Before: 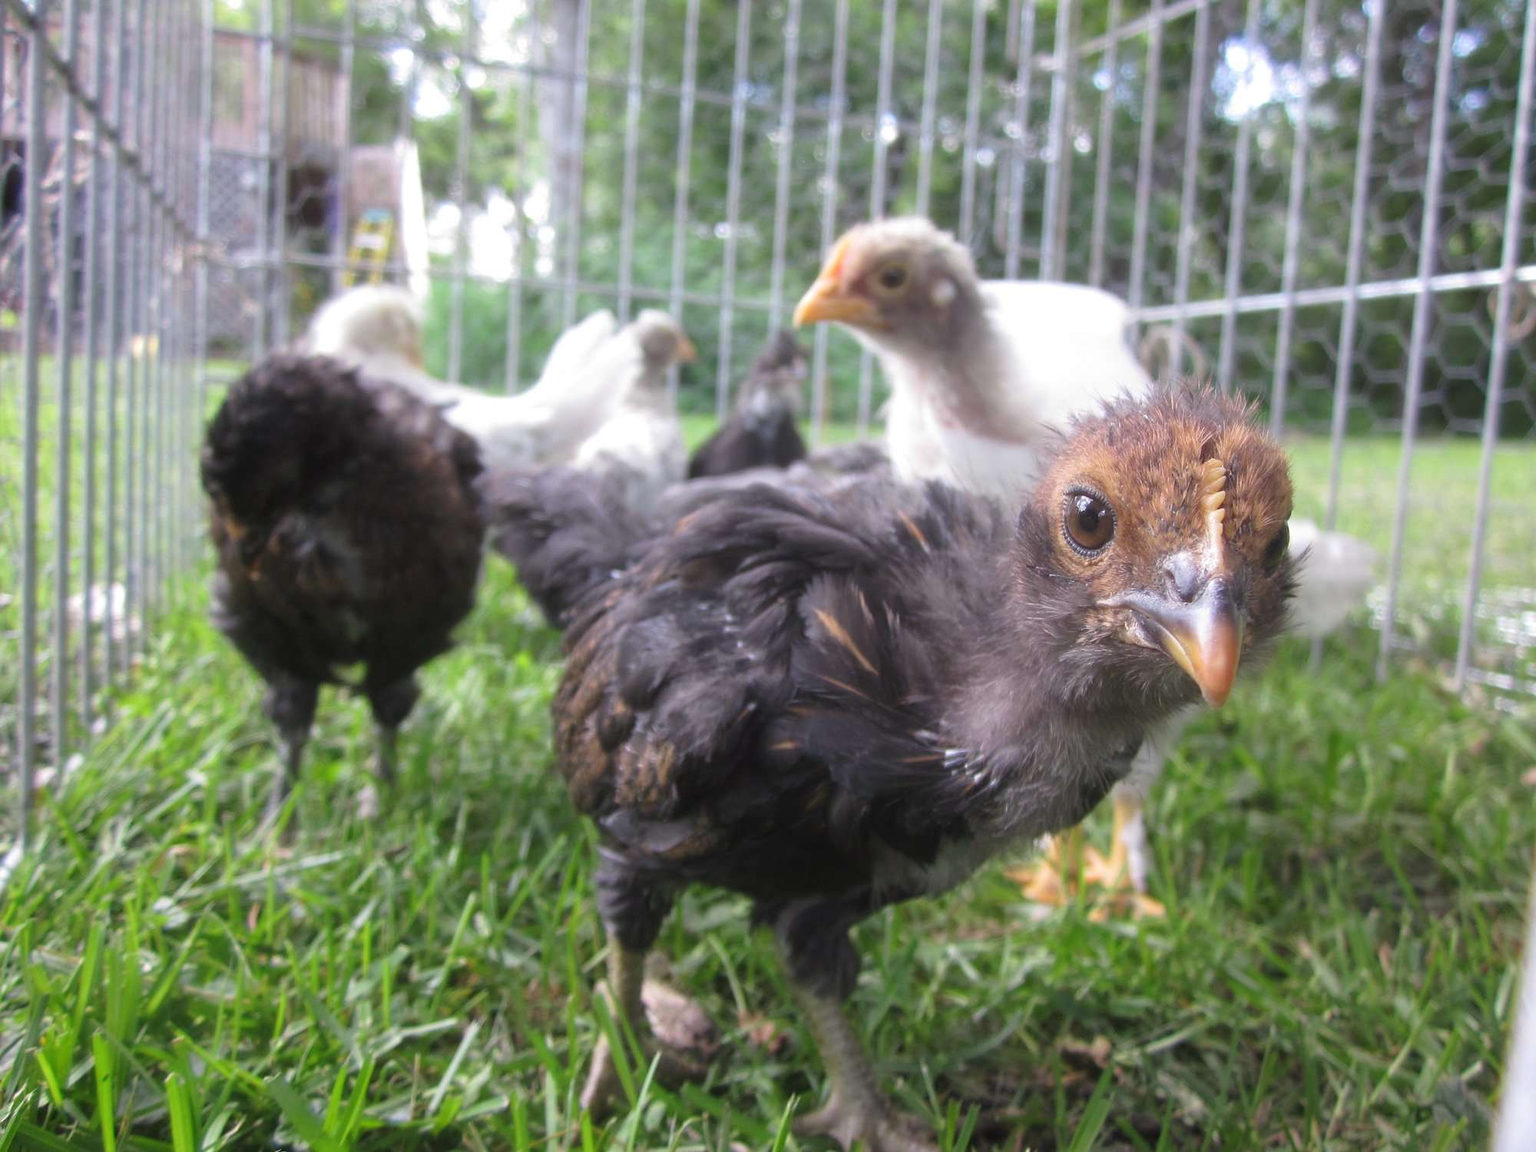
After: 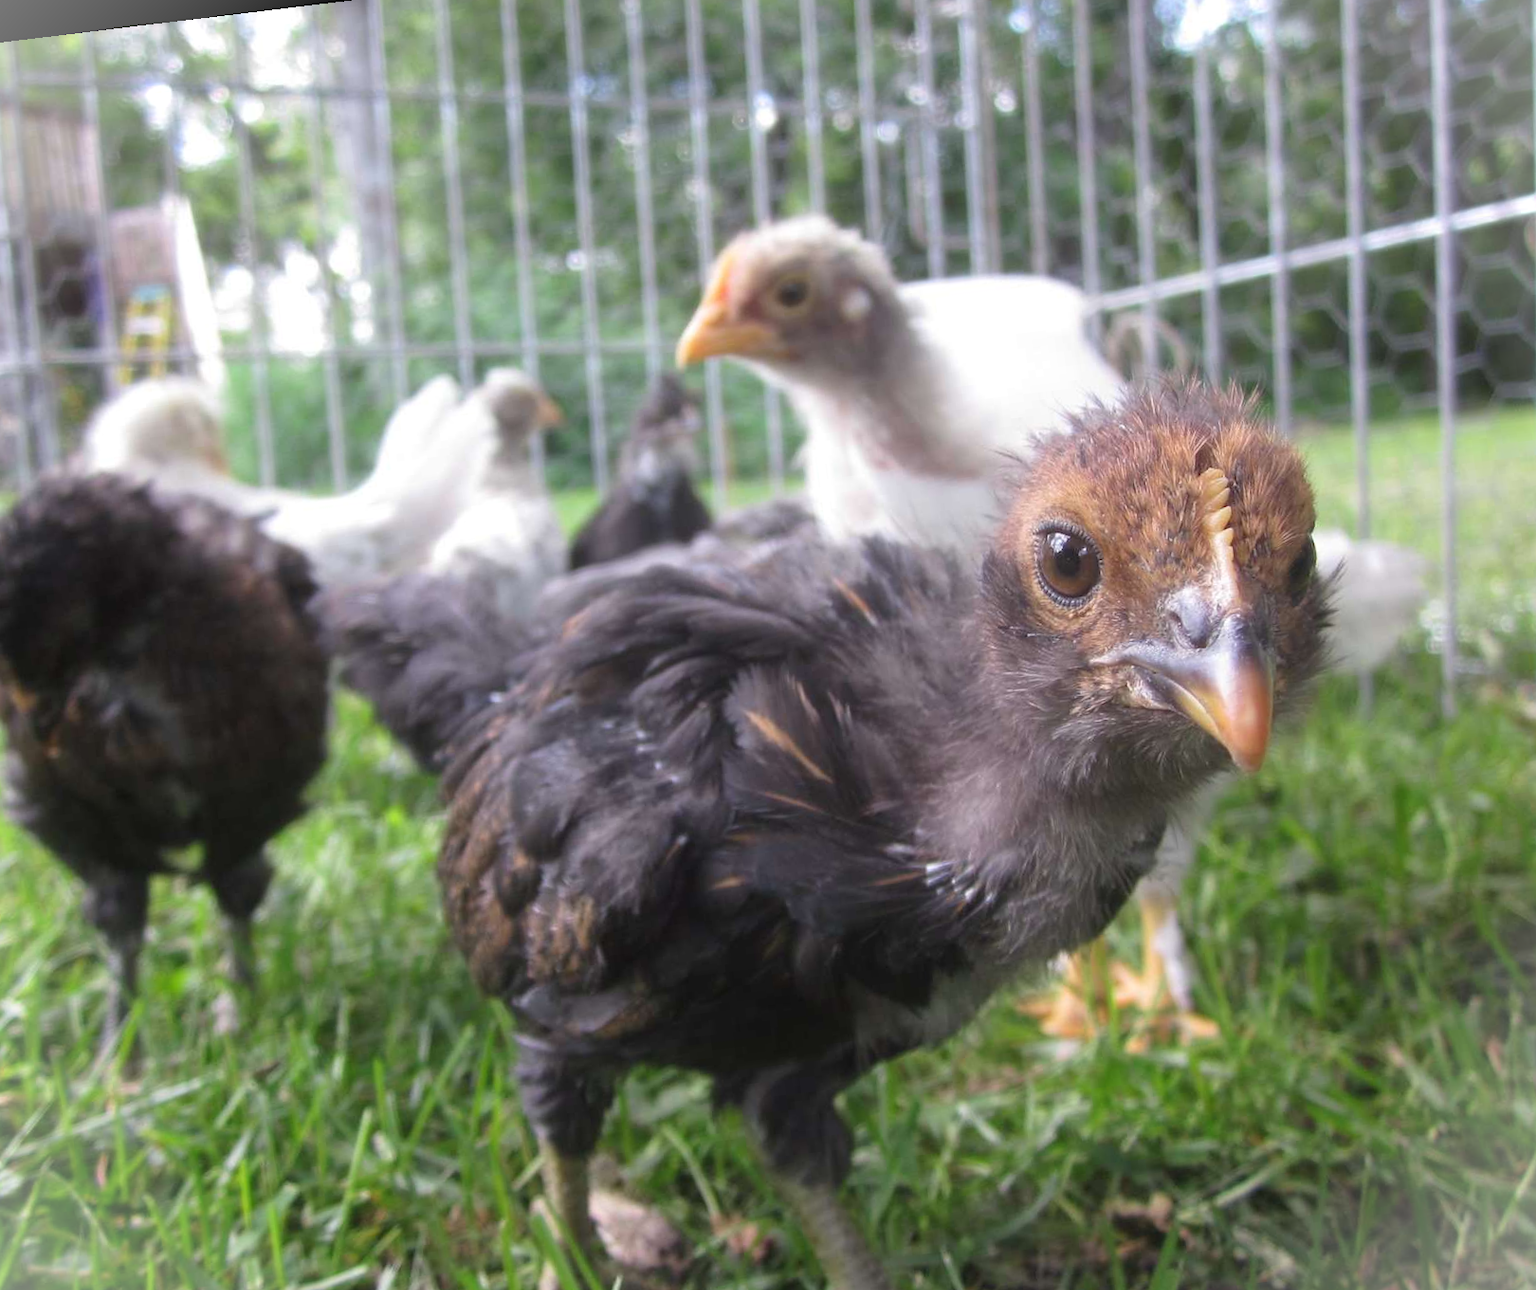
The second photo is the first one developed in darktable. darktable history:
rotate and perspective: rotation -6.83°, automatic cropping off
vignetting: fall-off start 100%, brightness 0.3, saturation 0
crop: left 16.768%, top 8.653%, right 8.362%, bottom 12.485%
